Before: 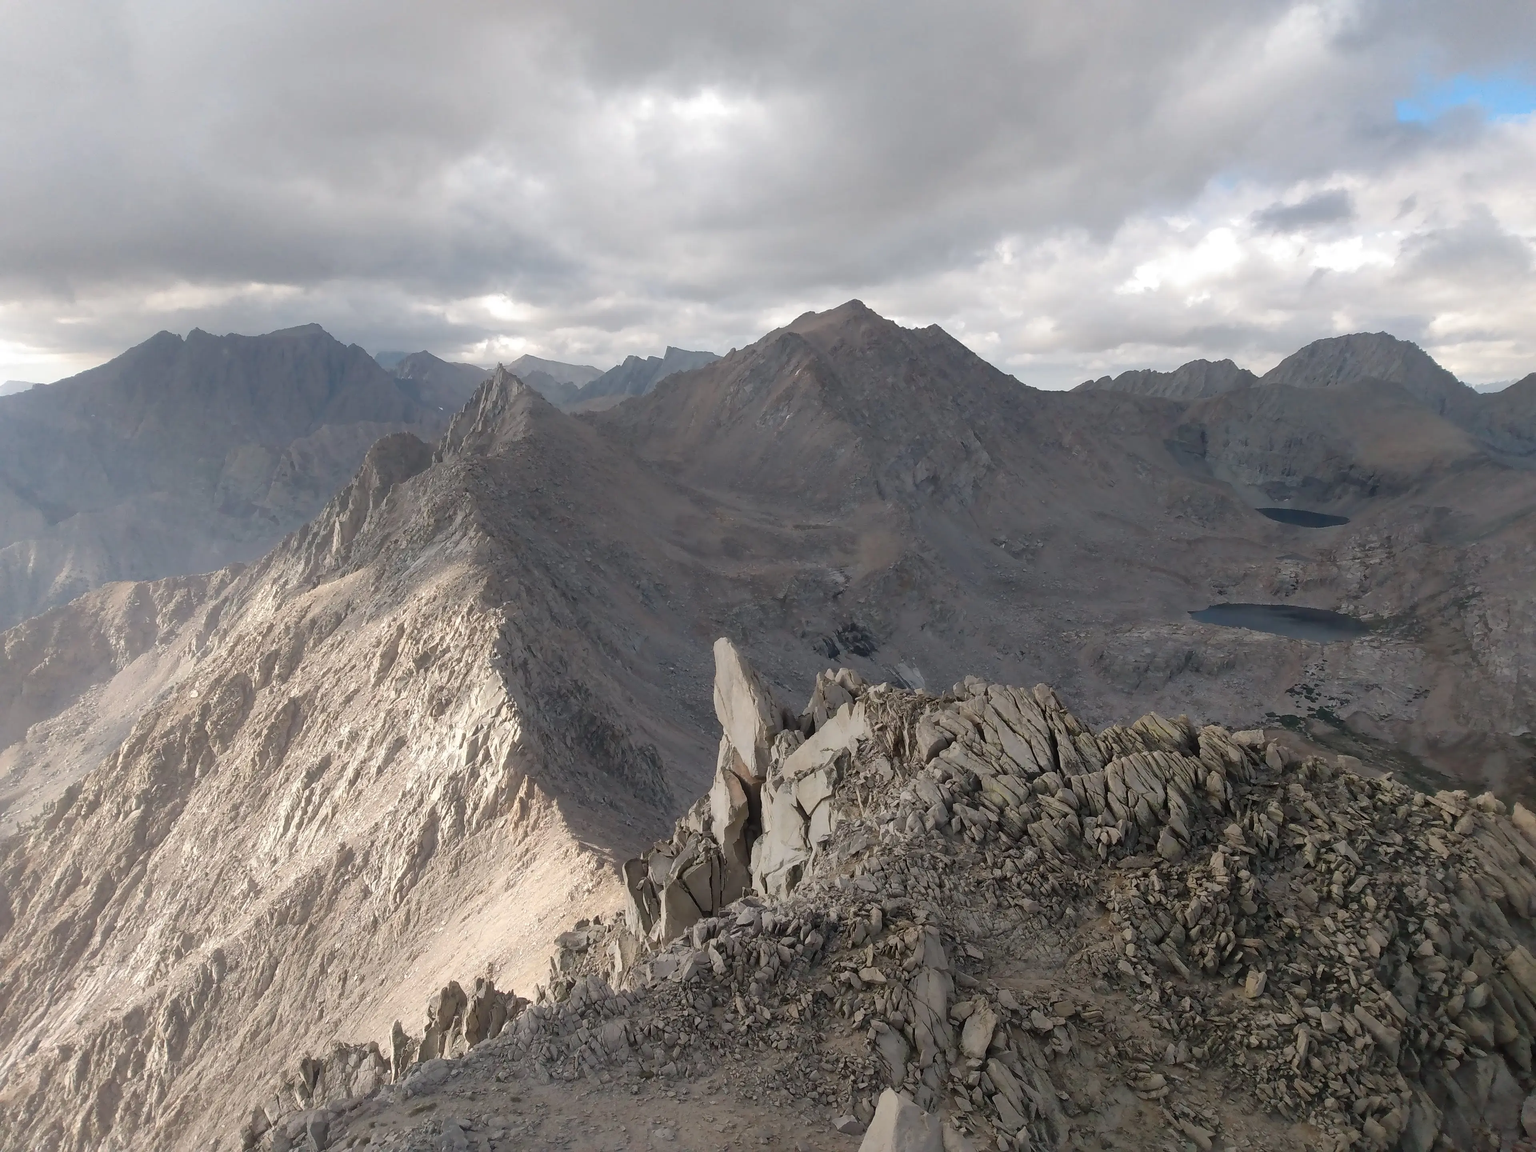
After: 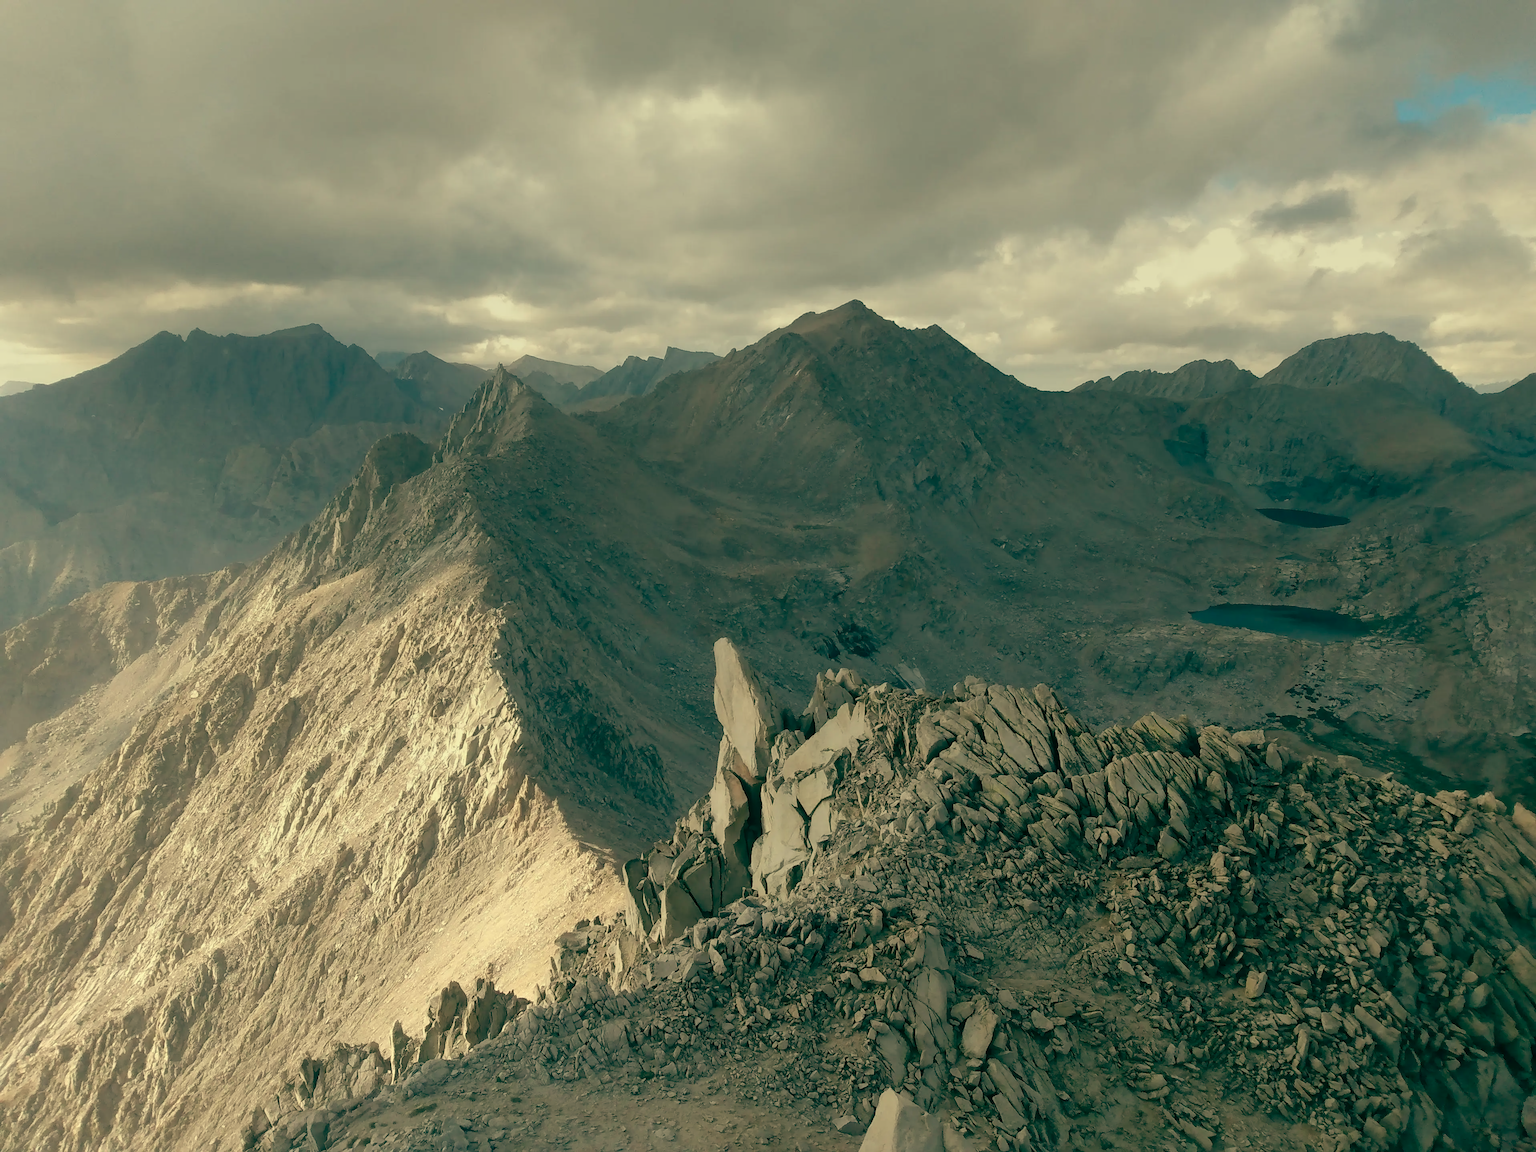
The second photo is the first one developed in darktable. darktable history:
color balance: mode lift, gamma, gain (sRGB), lift [1, 0.69, 1, 1], gamma [1, 1.482, 1, 1], gain [1, 1, 1, 0.802]
graduated density: on, module defaults
